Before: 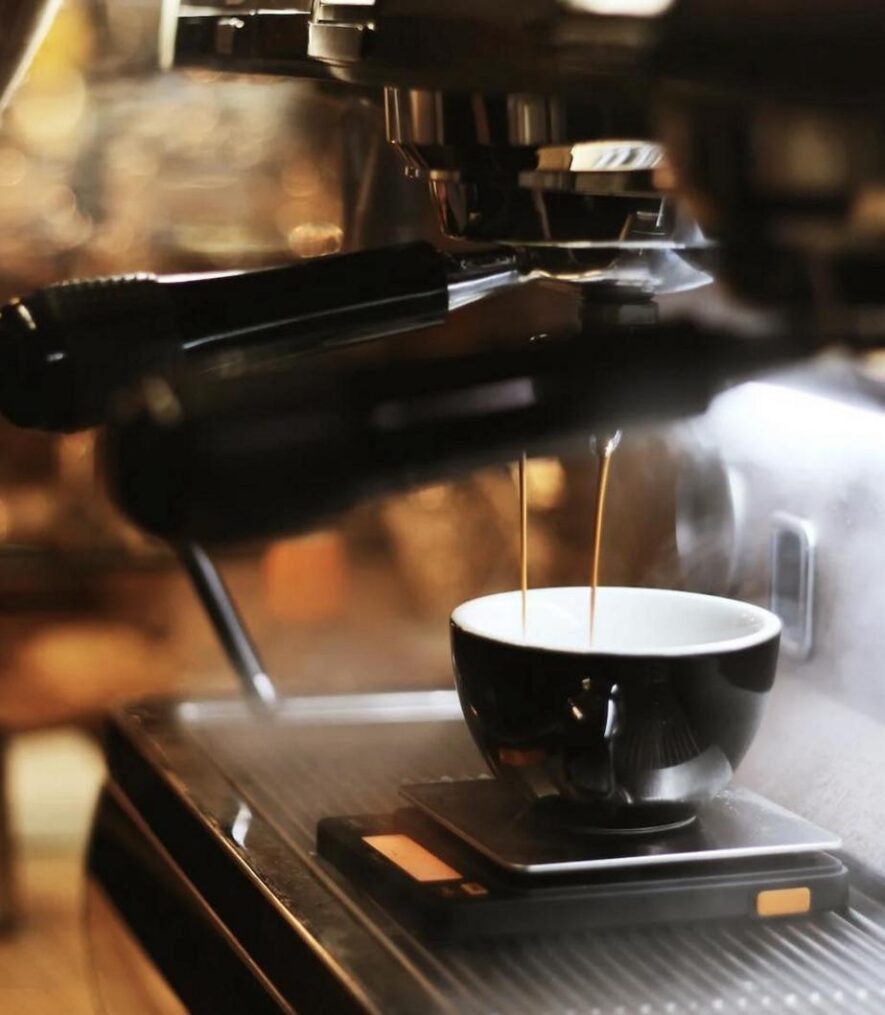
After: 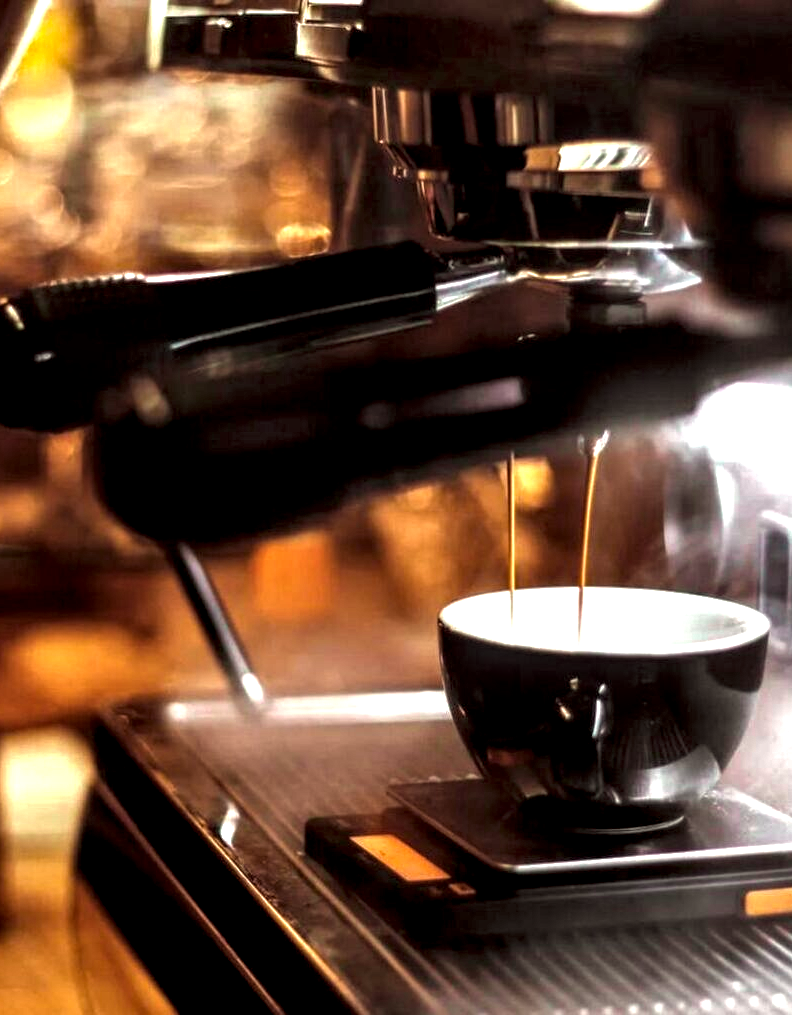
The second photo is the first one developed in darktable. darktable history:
levels: levels [0.029, 0.545, 0.971]
exposure: black level correction 0.001, exposure 0.5 EV, compensate highlight preservation false
color correction: highlights a* -0.875, highlights b* 4.53, shadows a* 3.67
crop and rotate: left 1.418%, right 9.071%
tone curve: curves: ch0 [(0, 0) (0.045, 0.074) (0.883, 0.858) (1, 1)]; ch1 [(0, 0) (0.149, 0.074) (0.379, 0.327) (0.427, 0.401) (0.489, 0.479) (0.505, 0.515) (0.537, 0.573) (0.563, 0.599) (1, 1)]; ch2 [(0, 0) (0.307, 0.298) (0.388, 0.375) (0.443, 0.456) (0.485, 0.492) (1, 1)], color space Lab, independent channels, preserve colors none
color balance rgb: perceptual saturation grading › global saturation 25.325%
local contrast: highlights 19%, detail 185%
